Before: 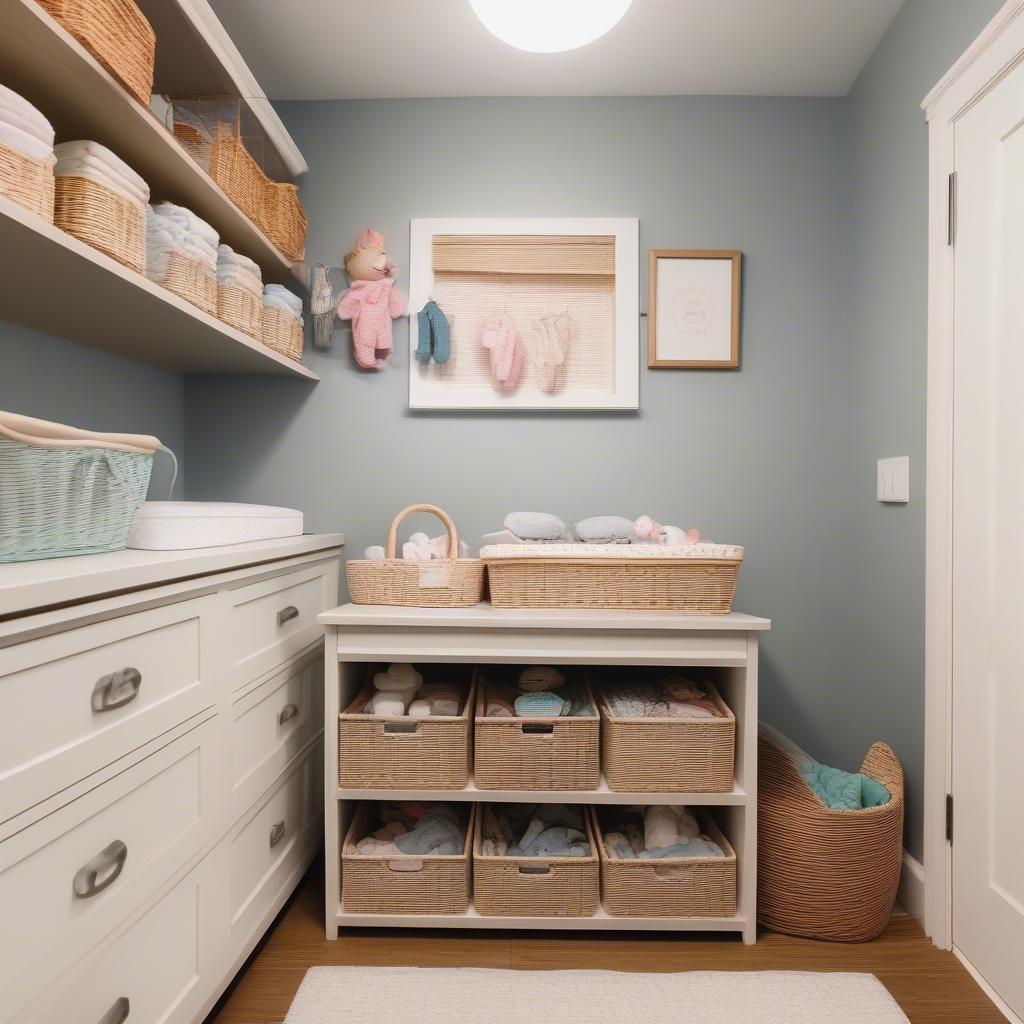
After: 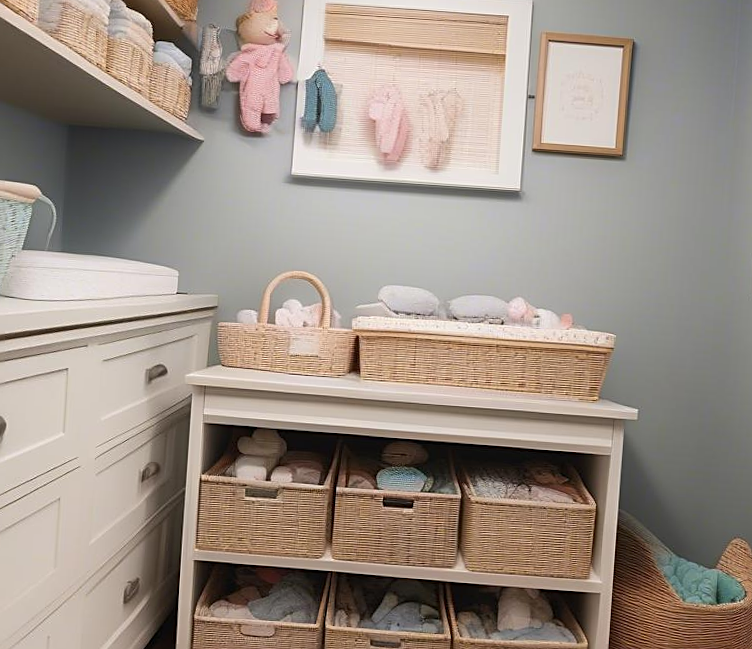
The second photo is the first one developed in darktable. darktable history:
crop and rotate: angle -3.81°, left 9.862%, top 20.381%, right 11.955%, bottom 12.153%
sharpen: on, module defaults
